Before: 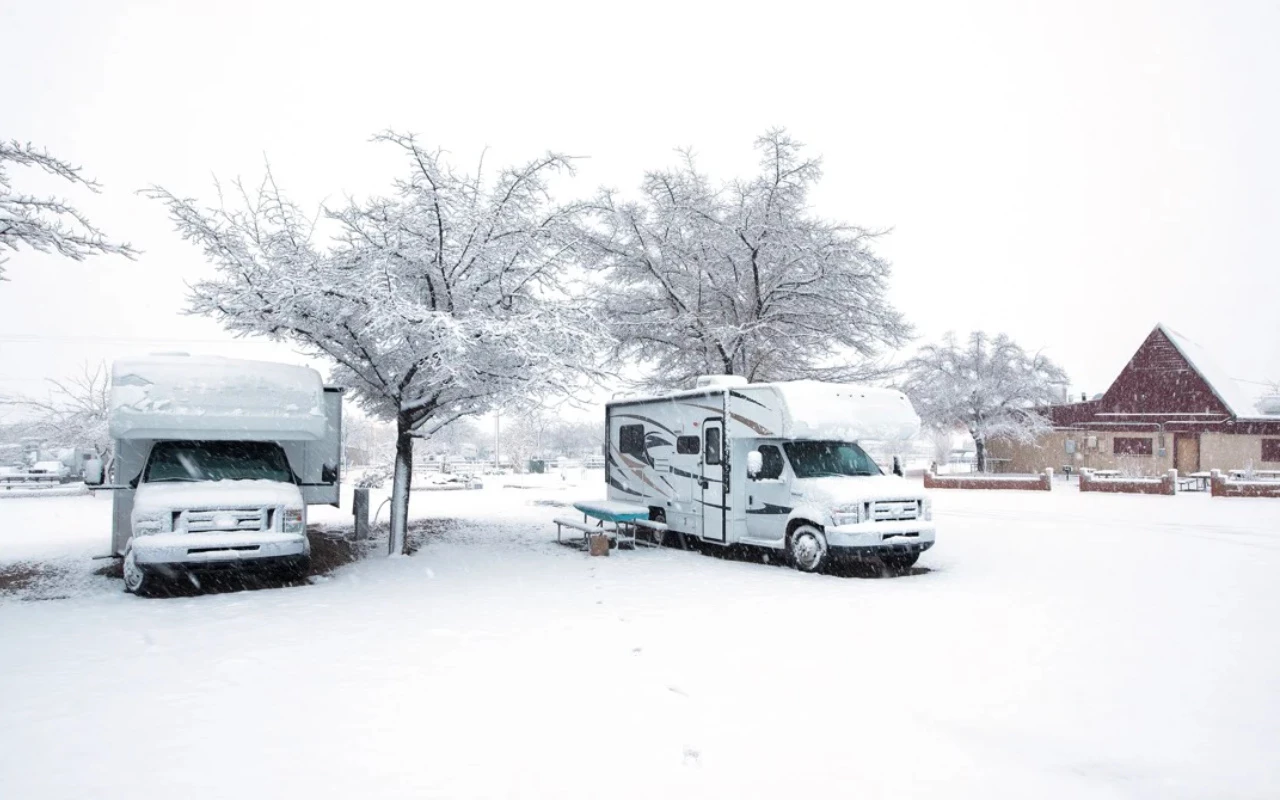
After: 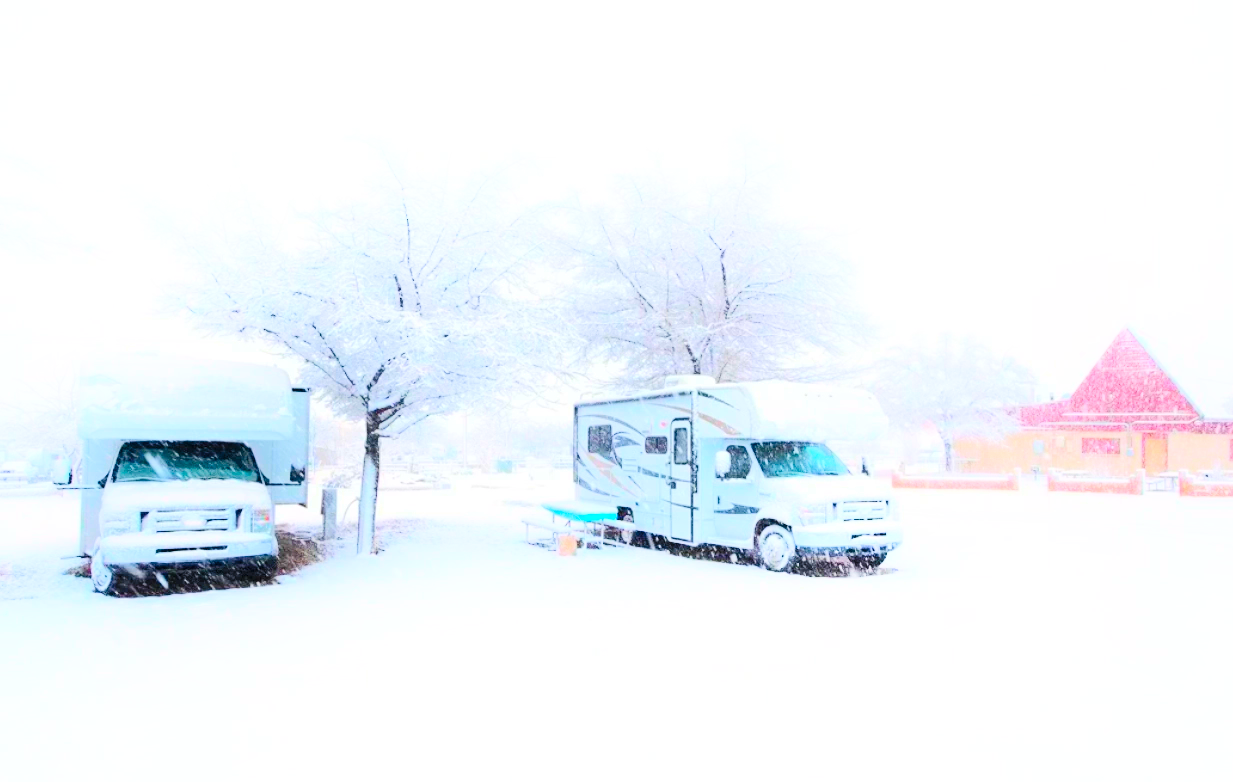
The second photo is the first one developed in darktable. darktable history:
color correction: saturation 3
shadows and highlights: shadows -90, highlights 90, soften with gaussian
crop and rotate: left 2.536%, right 1.107%, bottom 2.246%
white balance: emerald 1
